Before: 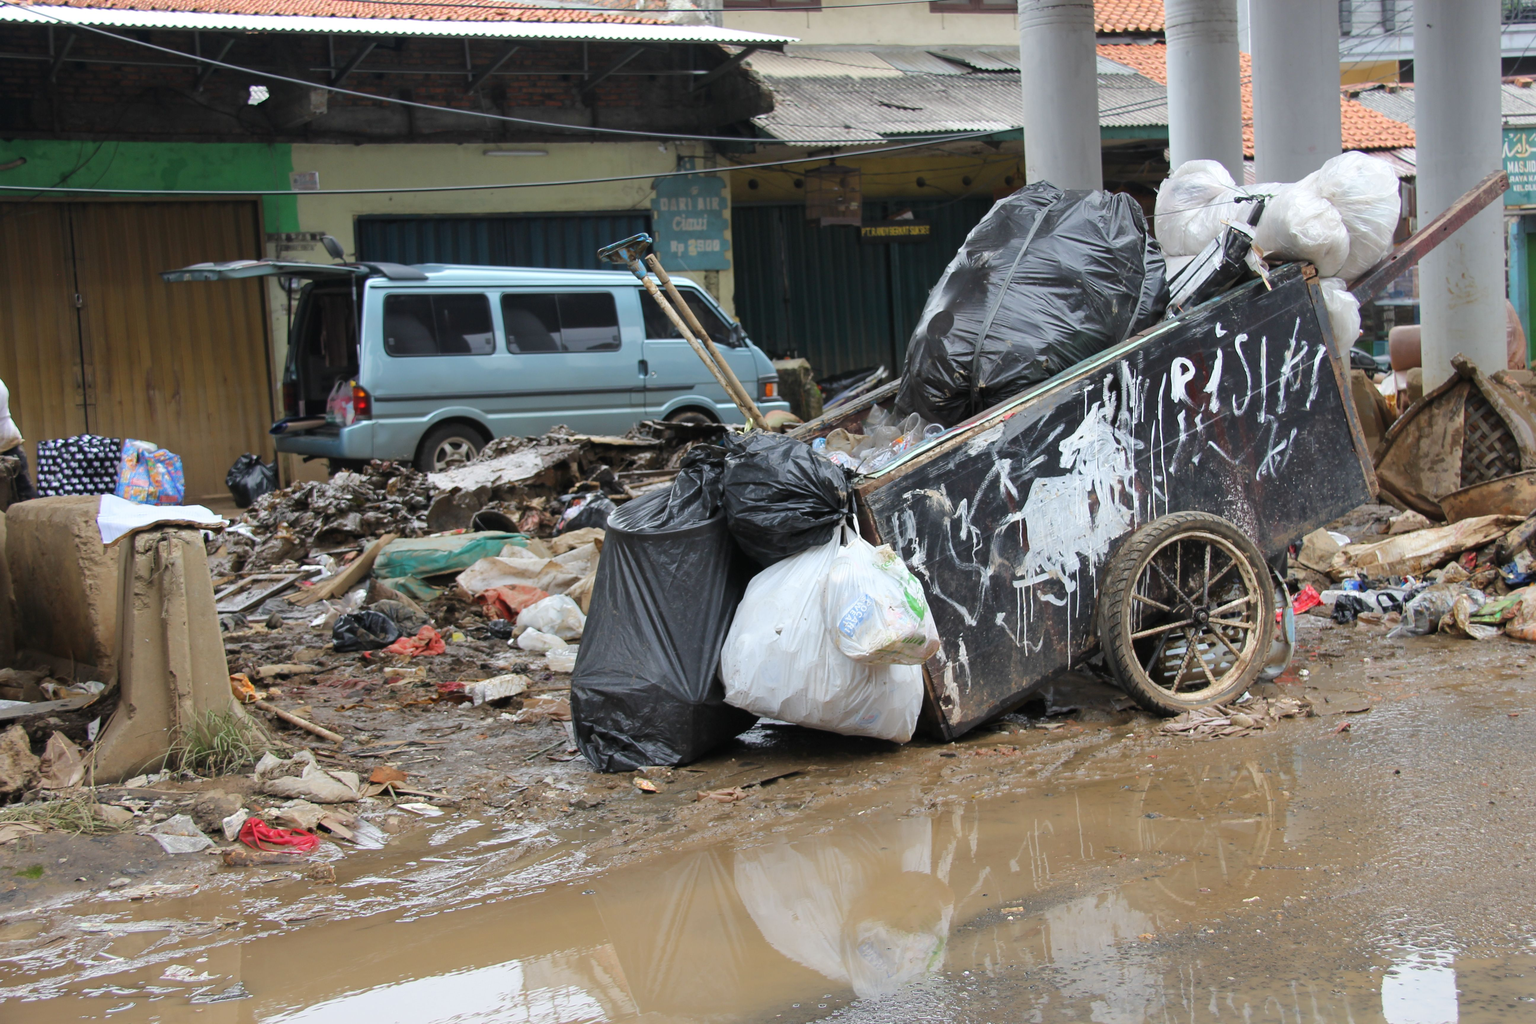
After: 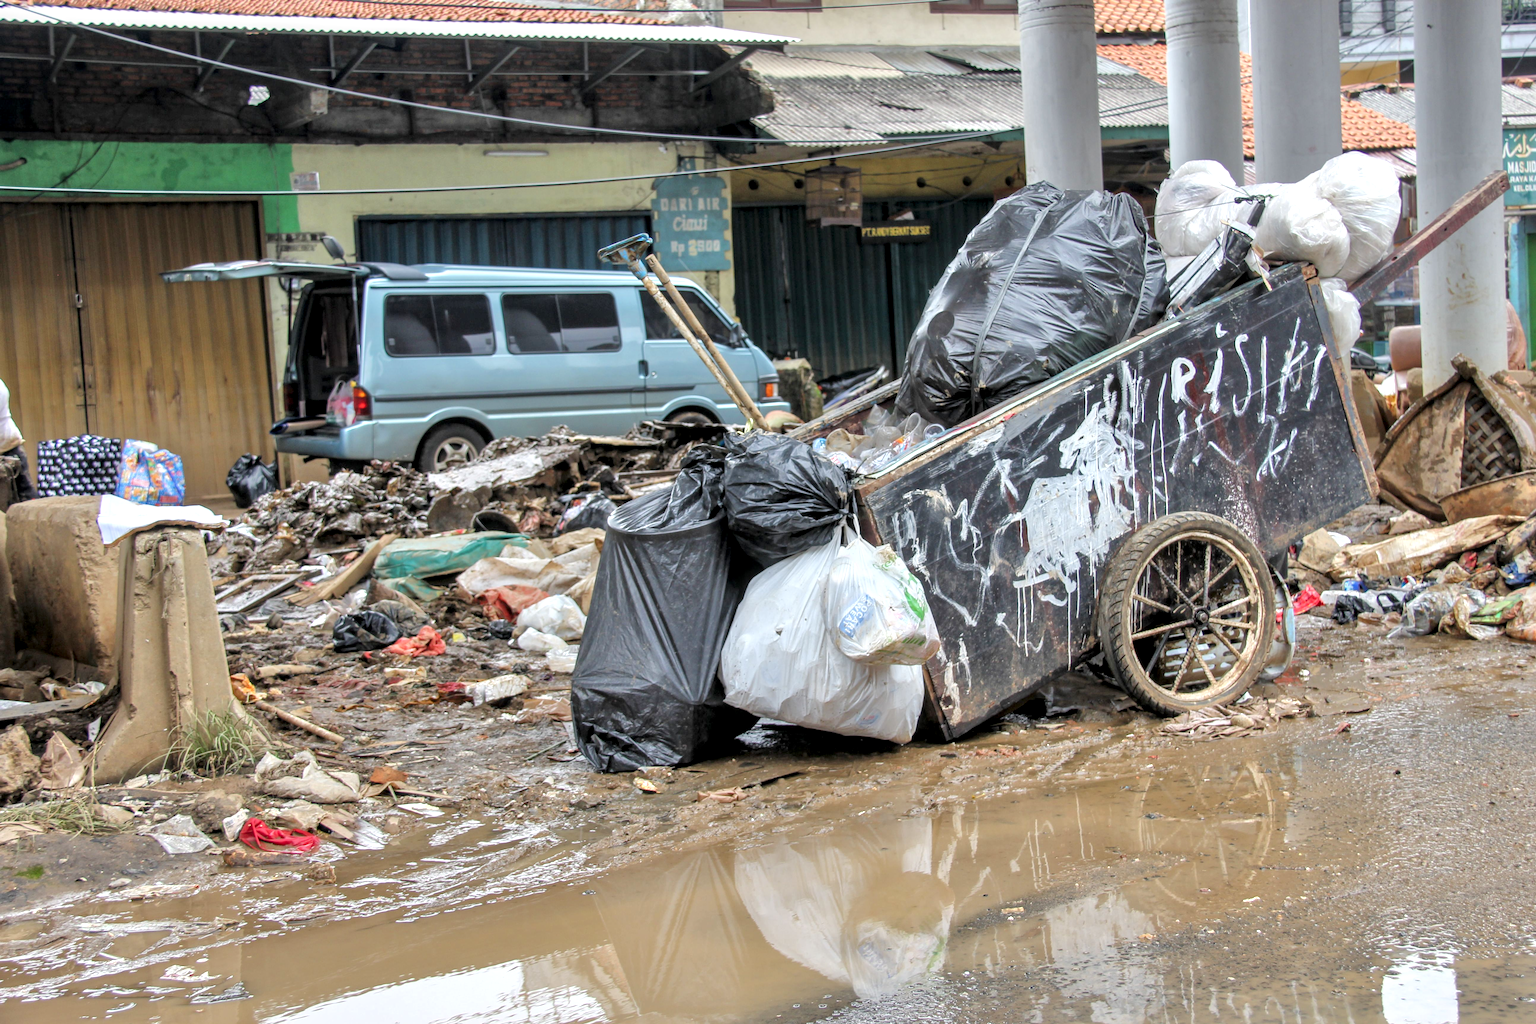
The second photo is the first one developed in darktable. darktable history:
tone equalizer: -7 EV 0.15 EV, -6 EV 0.6 EV, -5 EV 1.15 EV, -4 EV 1.33 EV, -3 EV 1.15 EV, -2 EV 0.6 EV, -1 EV 0.15 EV, mask exposure compensation -0.5 EV
local contrast: highlights 20%, detail 150%
